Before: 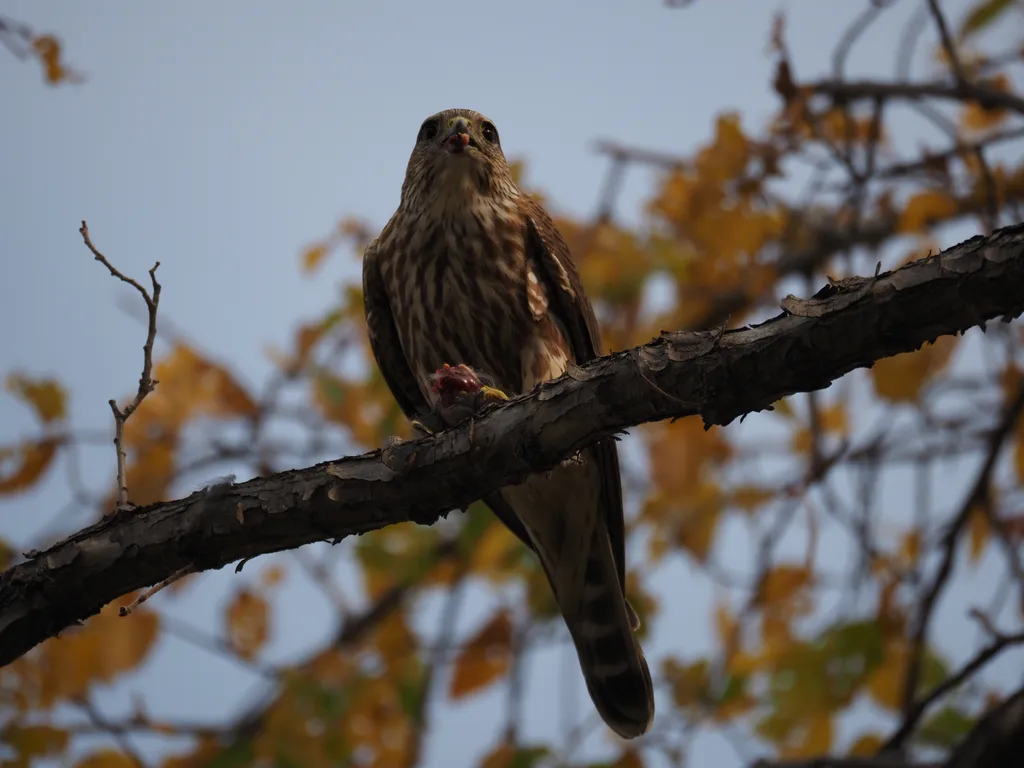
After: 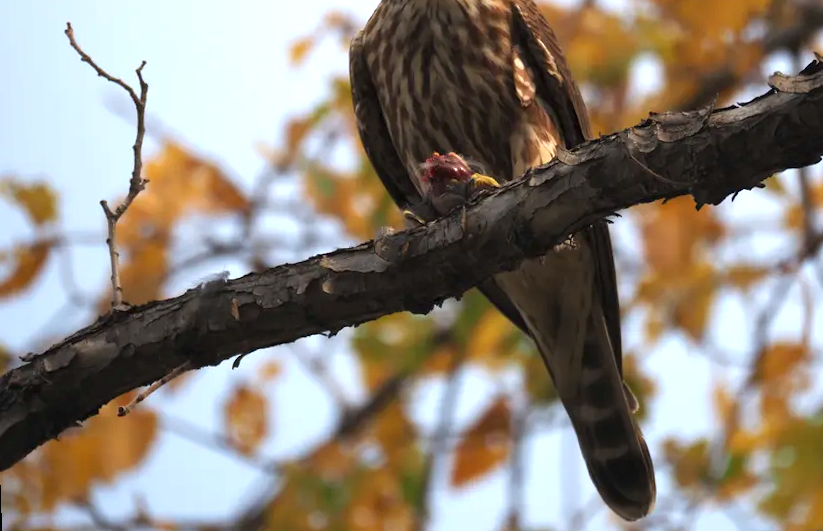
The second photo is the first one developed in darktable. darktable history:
crop: top 26.531%, right 17.959%
rotate and perspective: rotation -2°, crop left 0.022, crop right 0.978, crop top 0.049, crop bottom 0.951
exposure: black level correction 0, exposure 1.3 EV, compensate exposure bias true, compensate highlight preservation false
